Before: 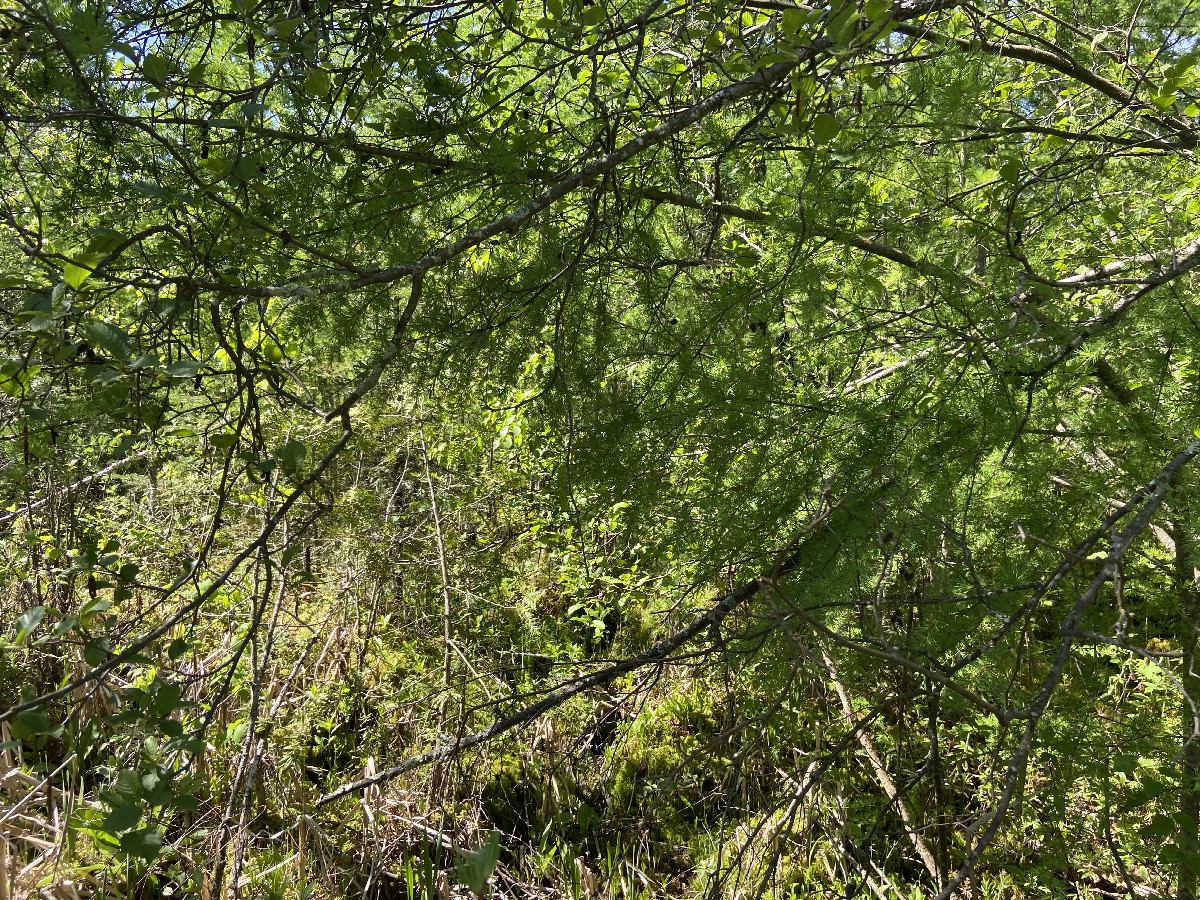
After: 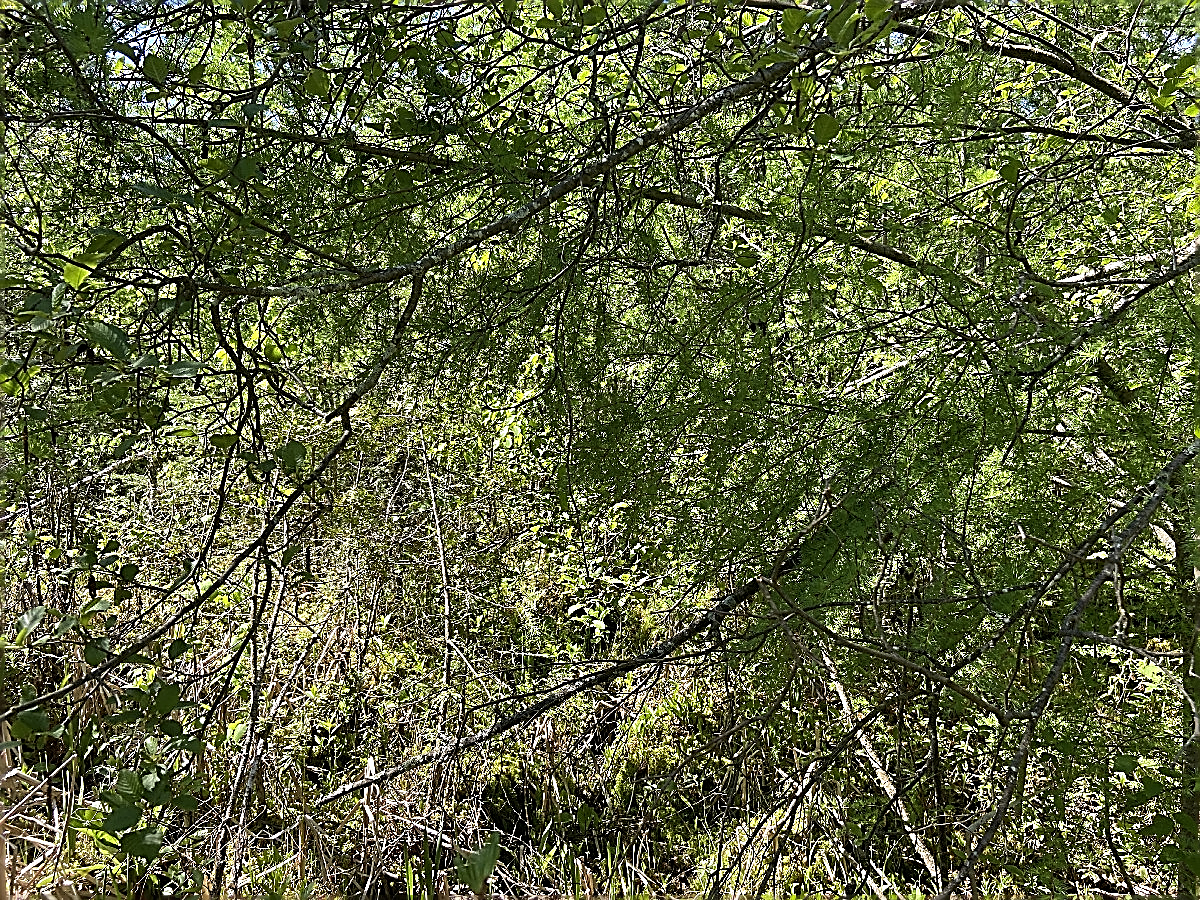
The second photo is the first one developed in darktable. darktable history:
sharpen: amount 1.853
